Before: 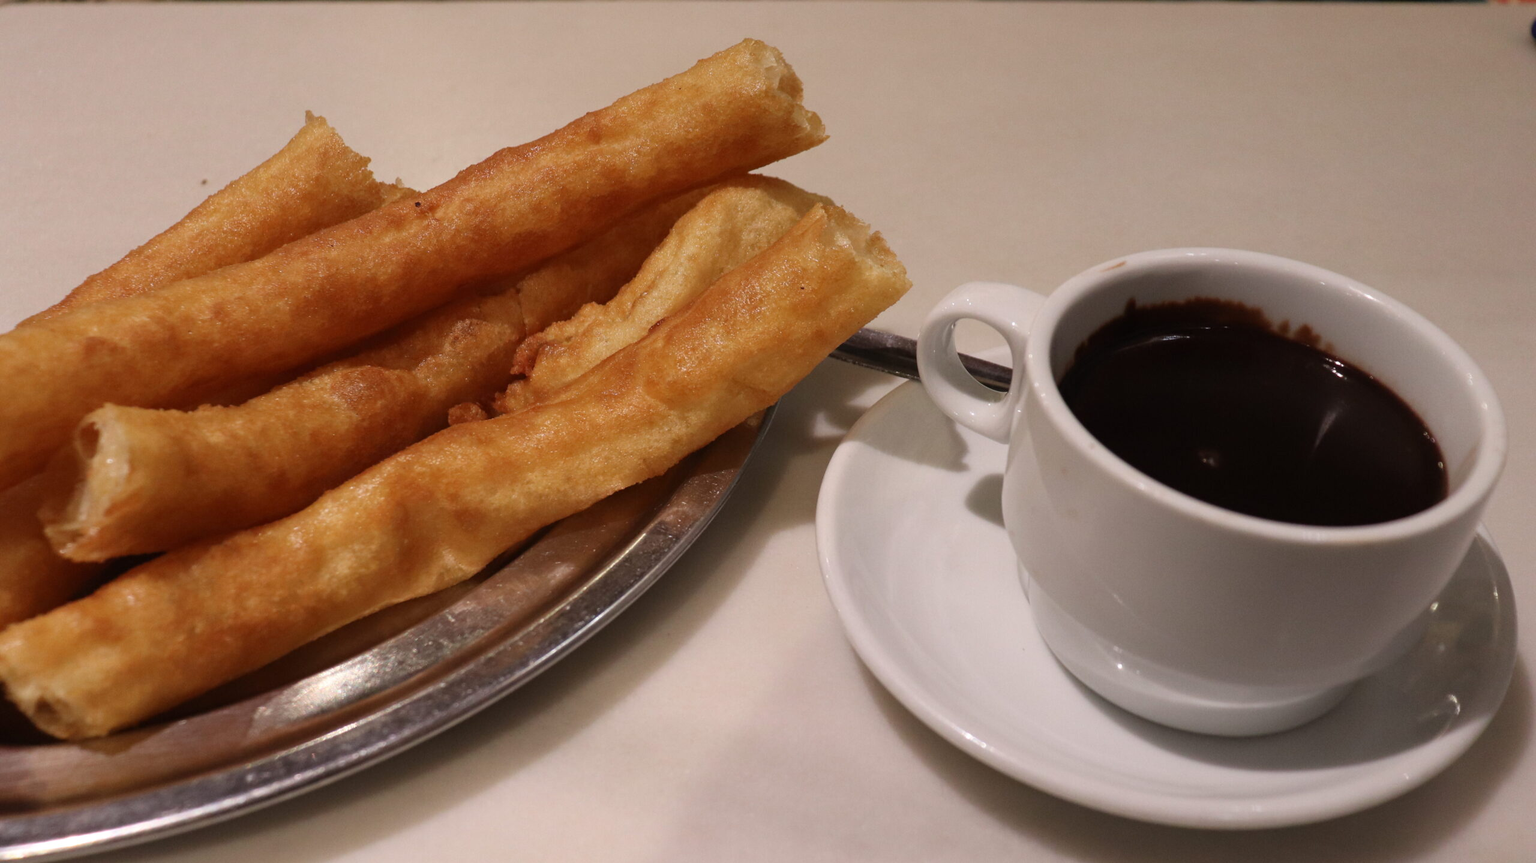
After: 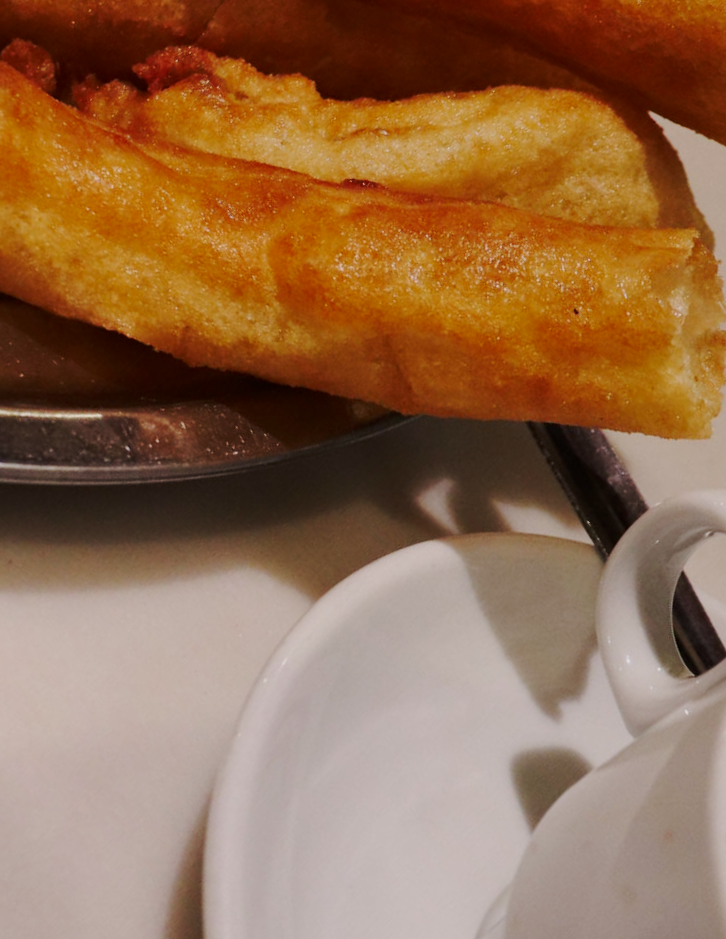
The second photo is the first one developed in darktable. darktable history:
tone curve: curves: ch0 [(0.017, 0) (0.107, 0.071) (0.295, 0.264) (0.447, 0.507) (0.54, 0.618) (0.733, 0.791) (0.879, 0.898) (1, 0.97)]; ch1 [(0, 0) (0.393, 0.415) (0.447, 0.448) (0.485, 0.497) (0.523, 0.515) (0.544, 0.55) (0.59, 0.609) (0.686, 0.686) (1, 1)]; ch2 [(0, 0) (0.369, 0.388) (0.449, 0.431) (0.499, 0.5) (0.521, 0.505) (0.53, 0.538) (0.579, 0.601) (0.669, 0.733) (1, 1)], preserve colors none
exposure: exposure -0.488 EV, compensate highlight preservation false
crop and rotate: angle -45.03°, top 16.238%, right 0.852%, bottom 11.658%
